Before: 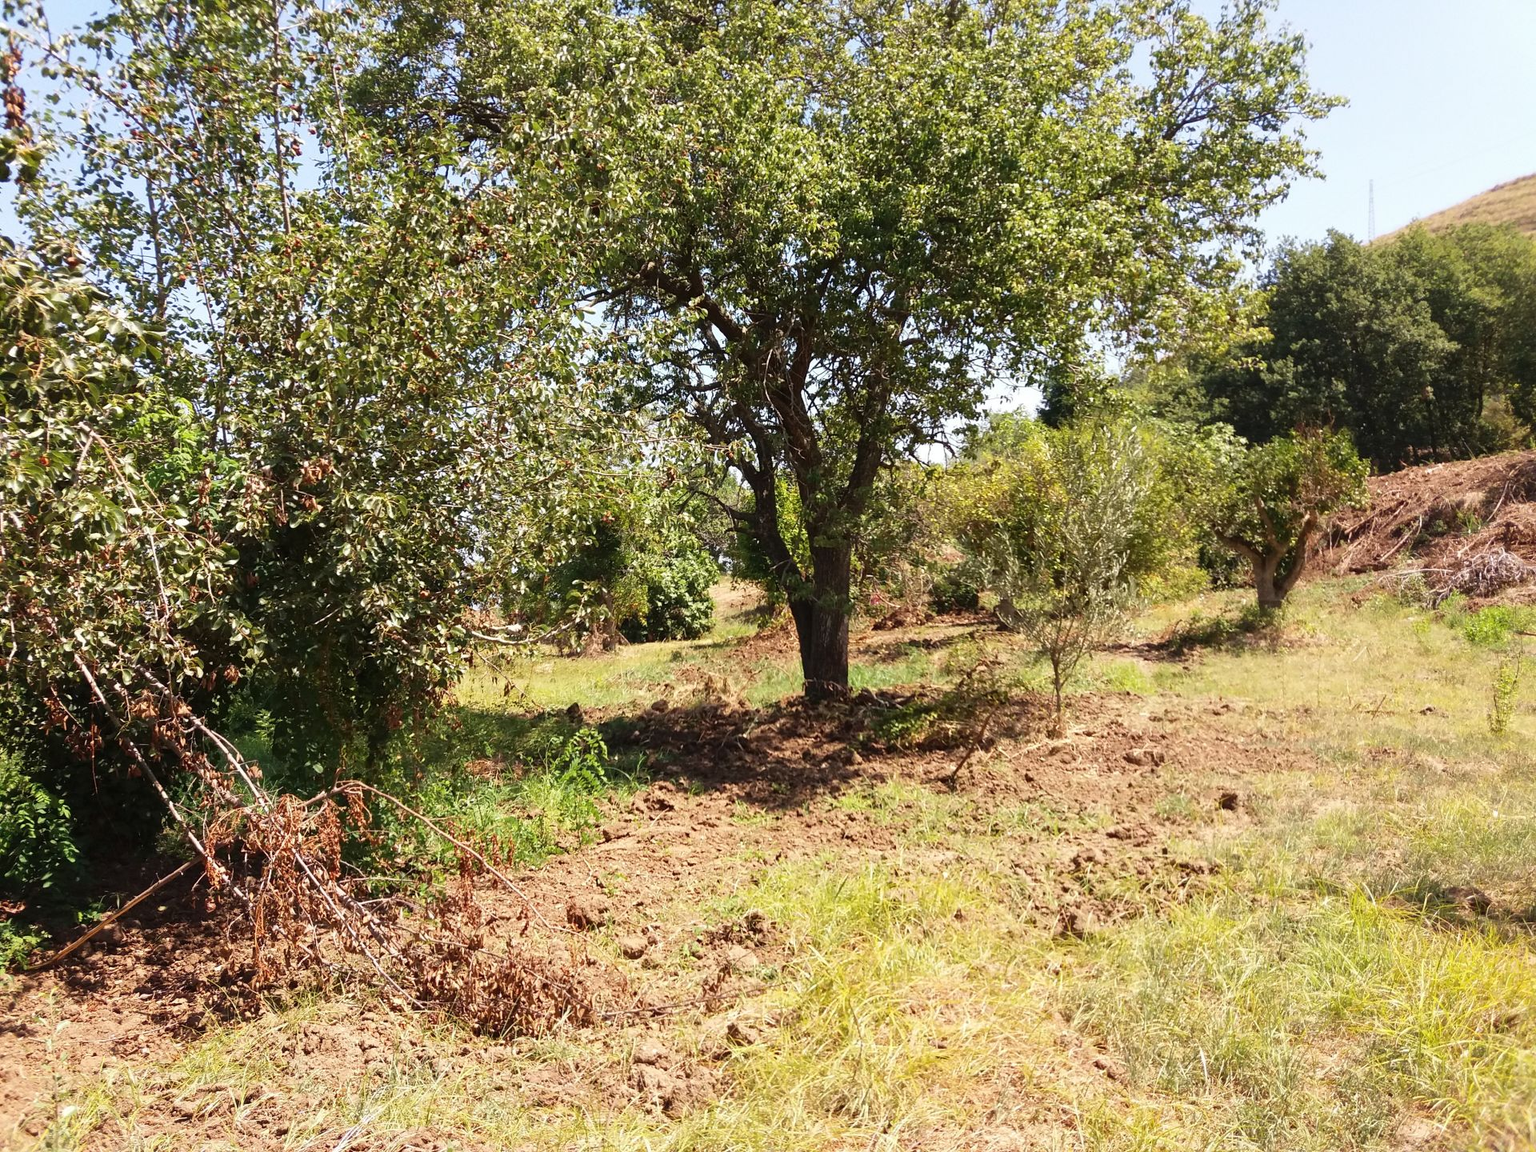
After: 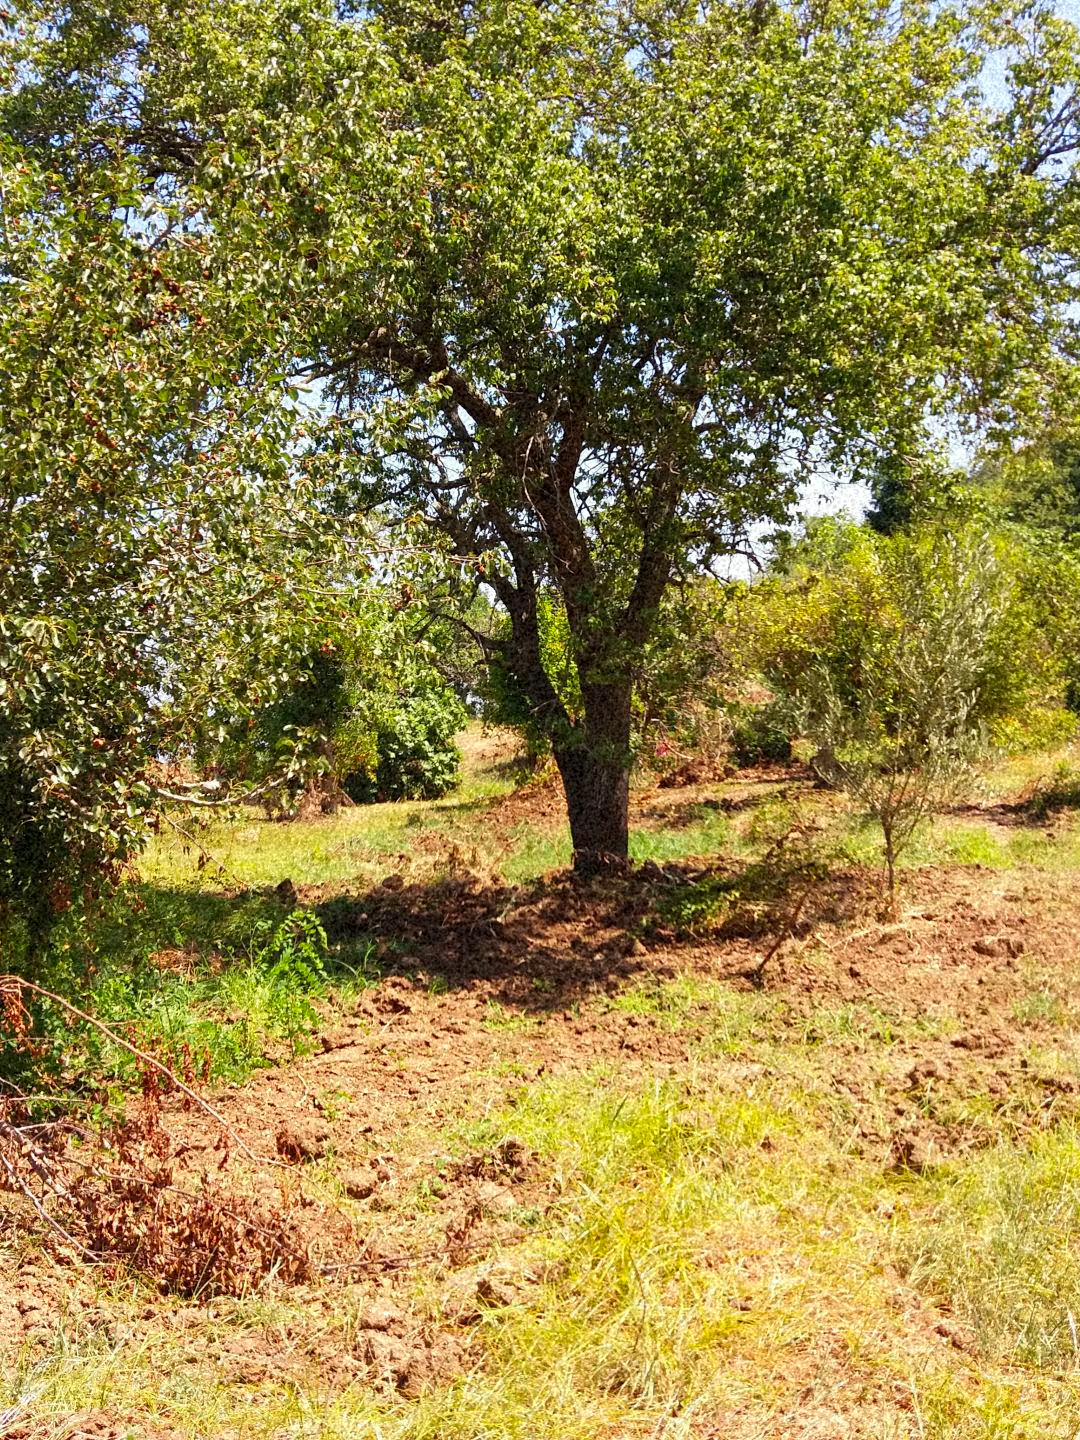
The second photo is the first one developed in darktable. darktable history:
crop and rotate: left 22.516%, right 21.234%
color correction: saturation 1.32
grain: coarseness 46.9 ISO, strength 50.21%, mid-tones bias 0%
